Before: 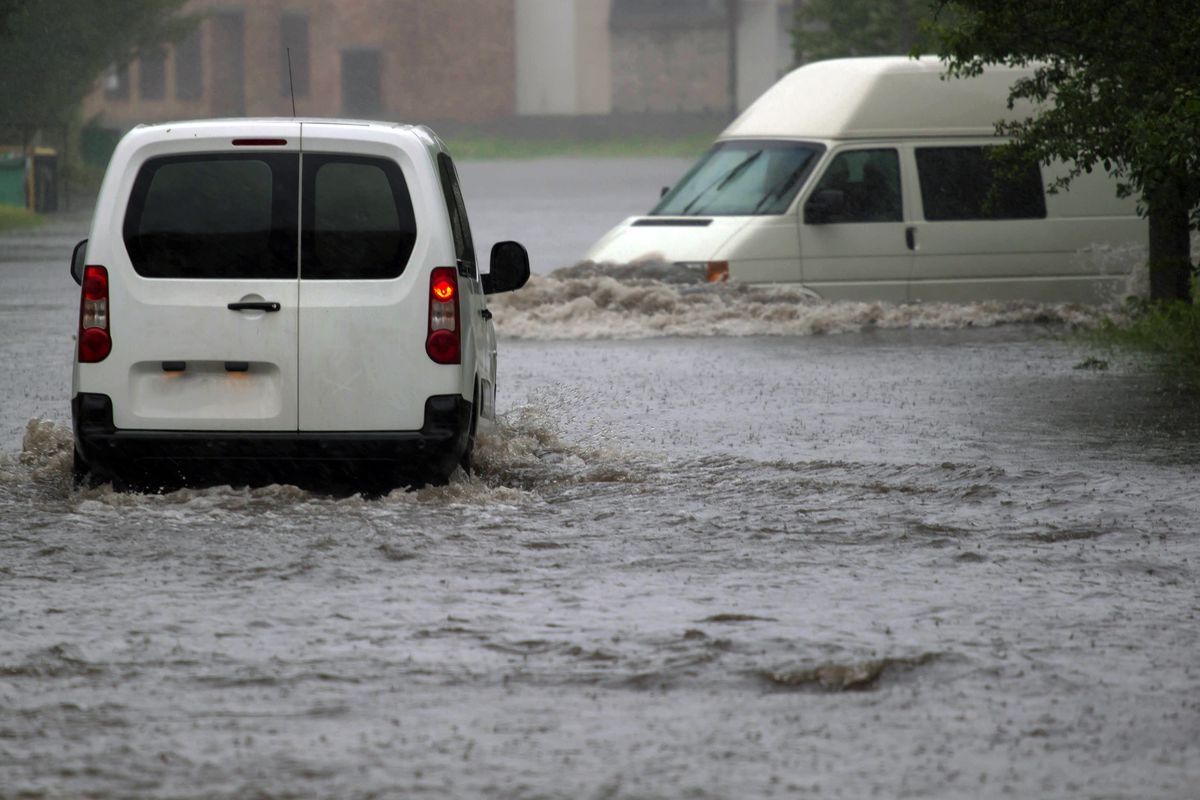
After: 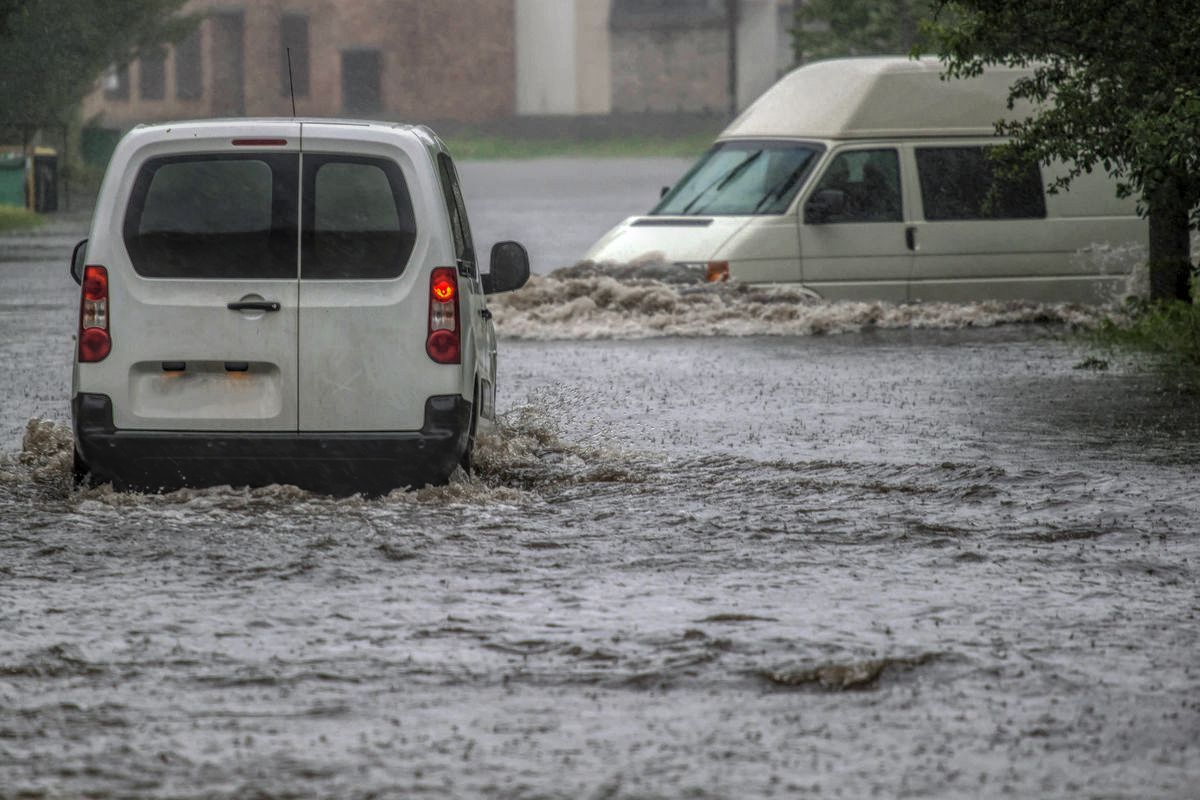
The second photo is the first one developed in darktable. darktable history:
local contrast "HDR local tone-mapping": highlights 0%, shadows 0%, detail 200%, midtone range 0.25
